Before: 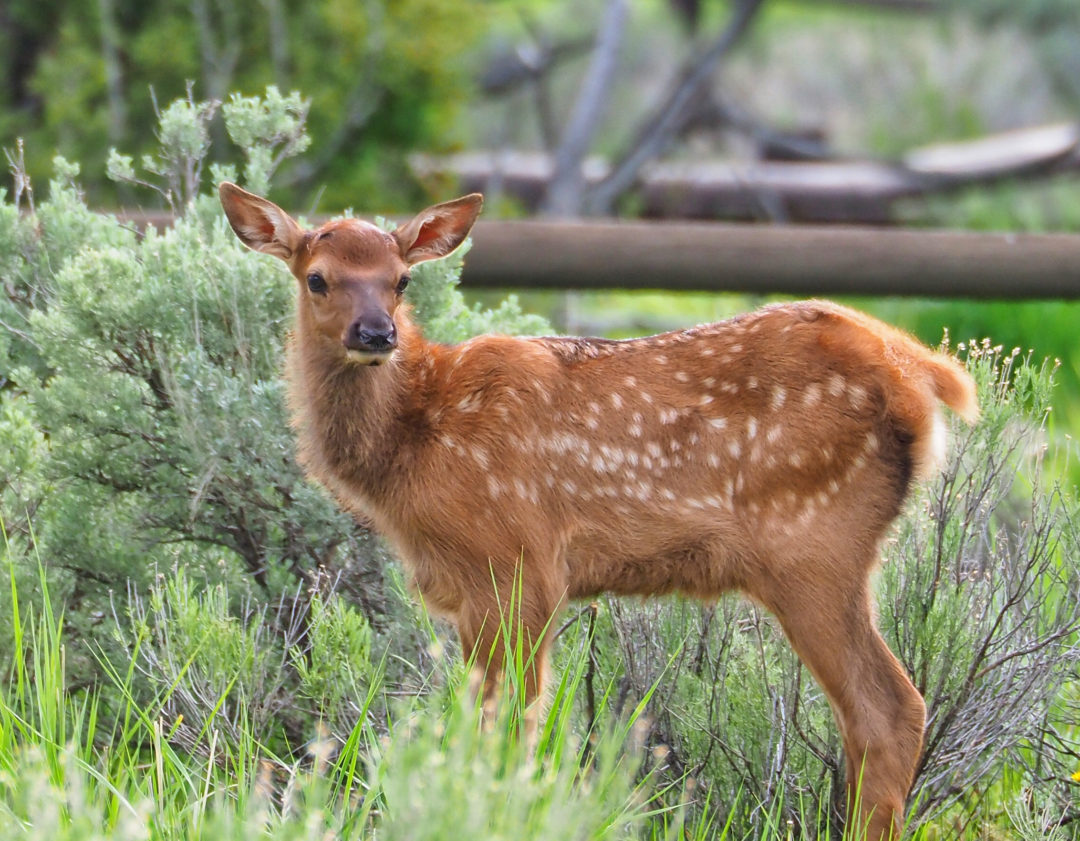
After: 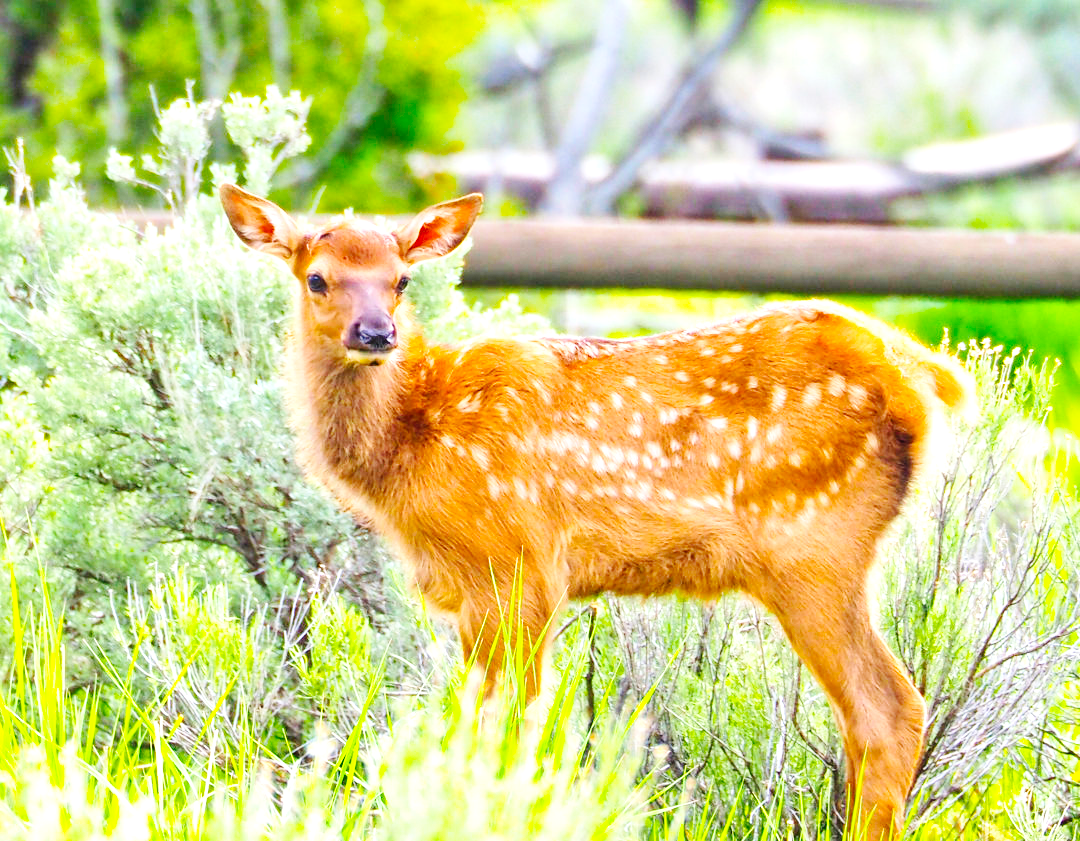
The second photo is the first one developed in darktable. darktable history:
color balance rgb: linear chroma grading › global chroma 15%, perceptual saturation grading › global saturation 30%
exposure: black level correction 0.001, exposure 1.398 EV, compensate exposure bias true, compensate highlight preservation false
base curve: curves: ch0 [(0, 0) (0.036, 0.025) (0.121, 0.166) (0.206, 0.329) (0.605, 0.79) (1, 1)], preserve colors none
